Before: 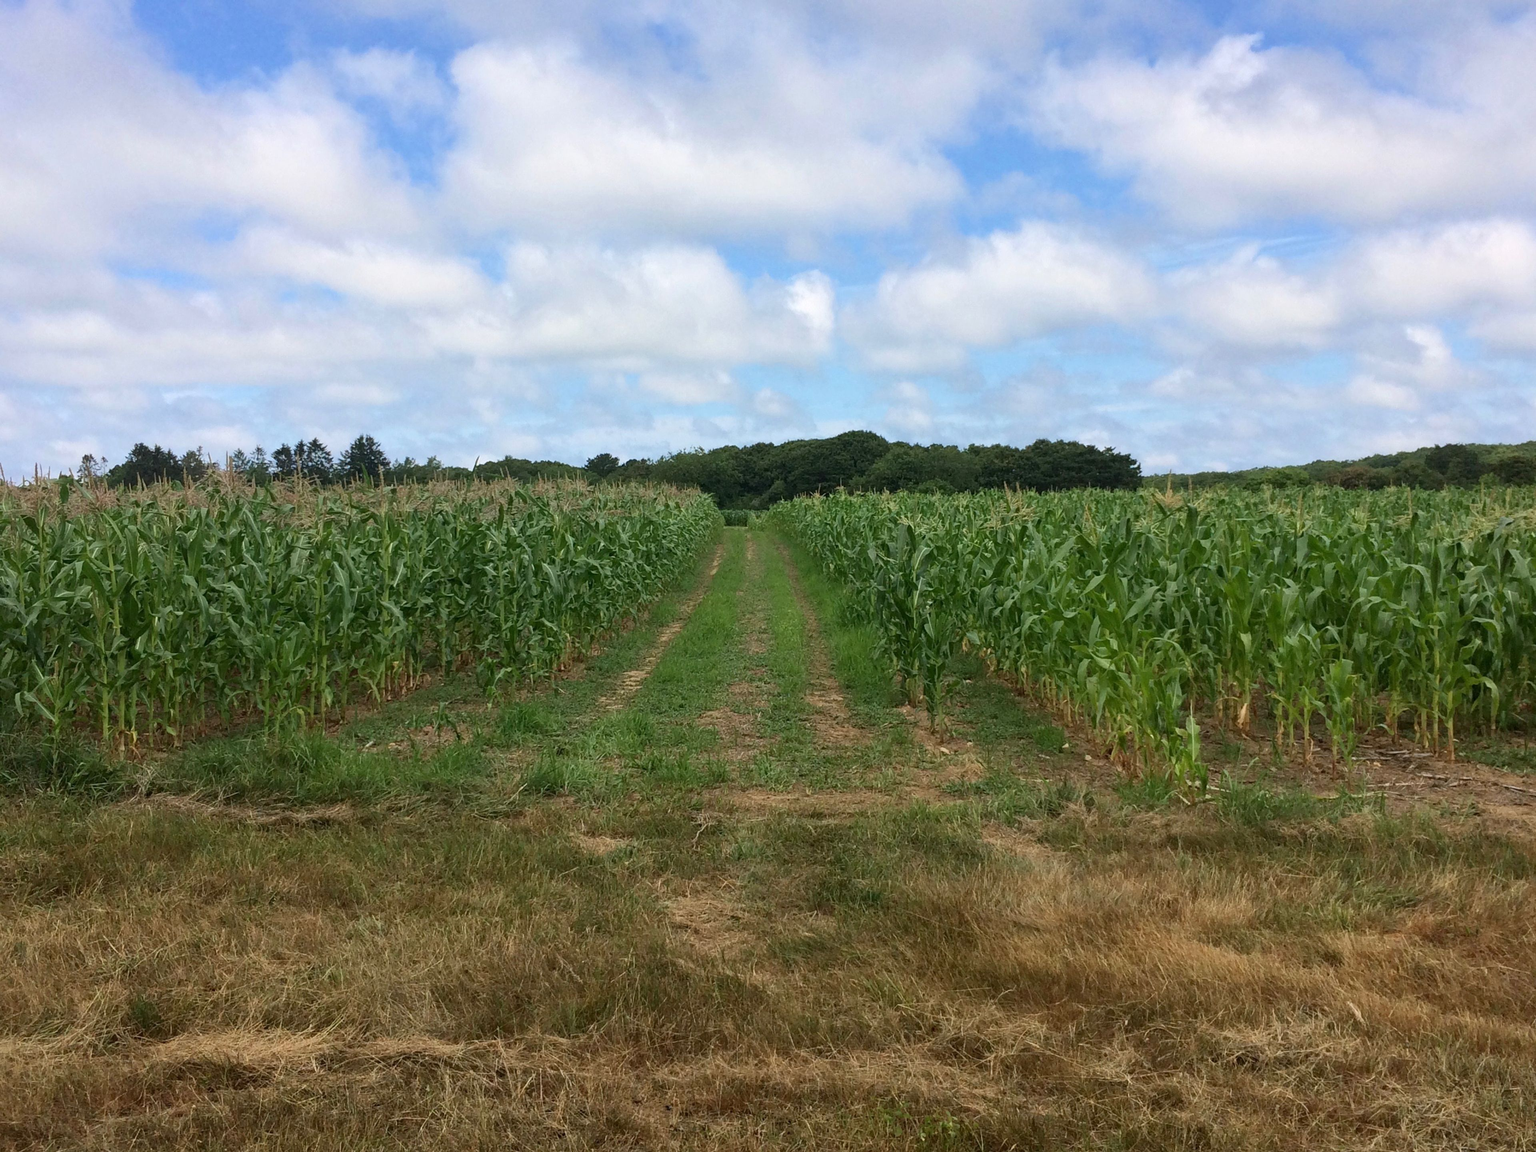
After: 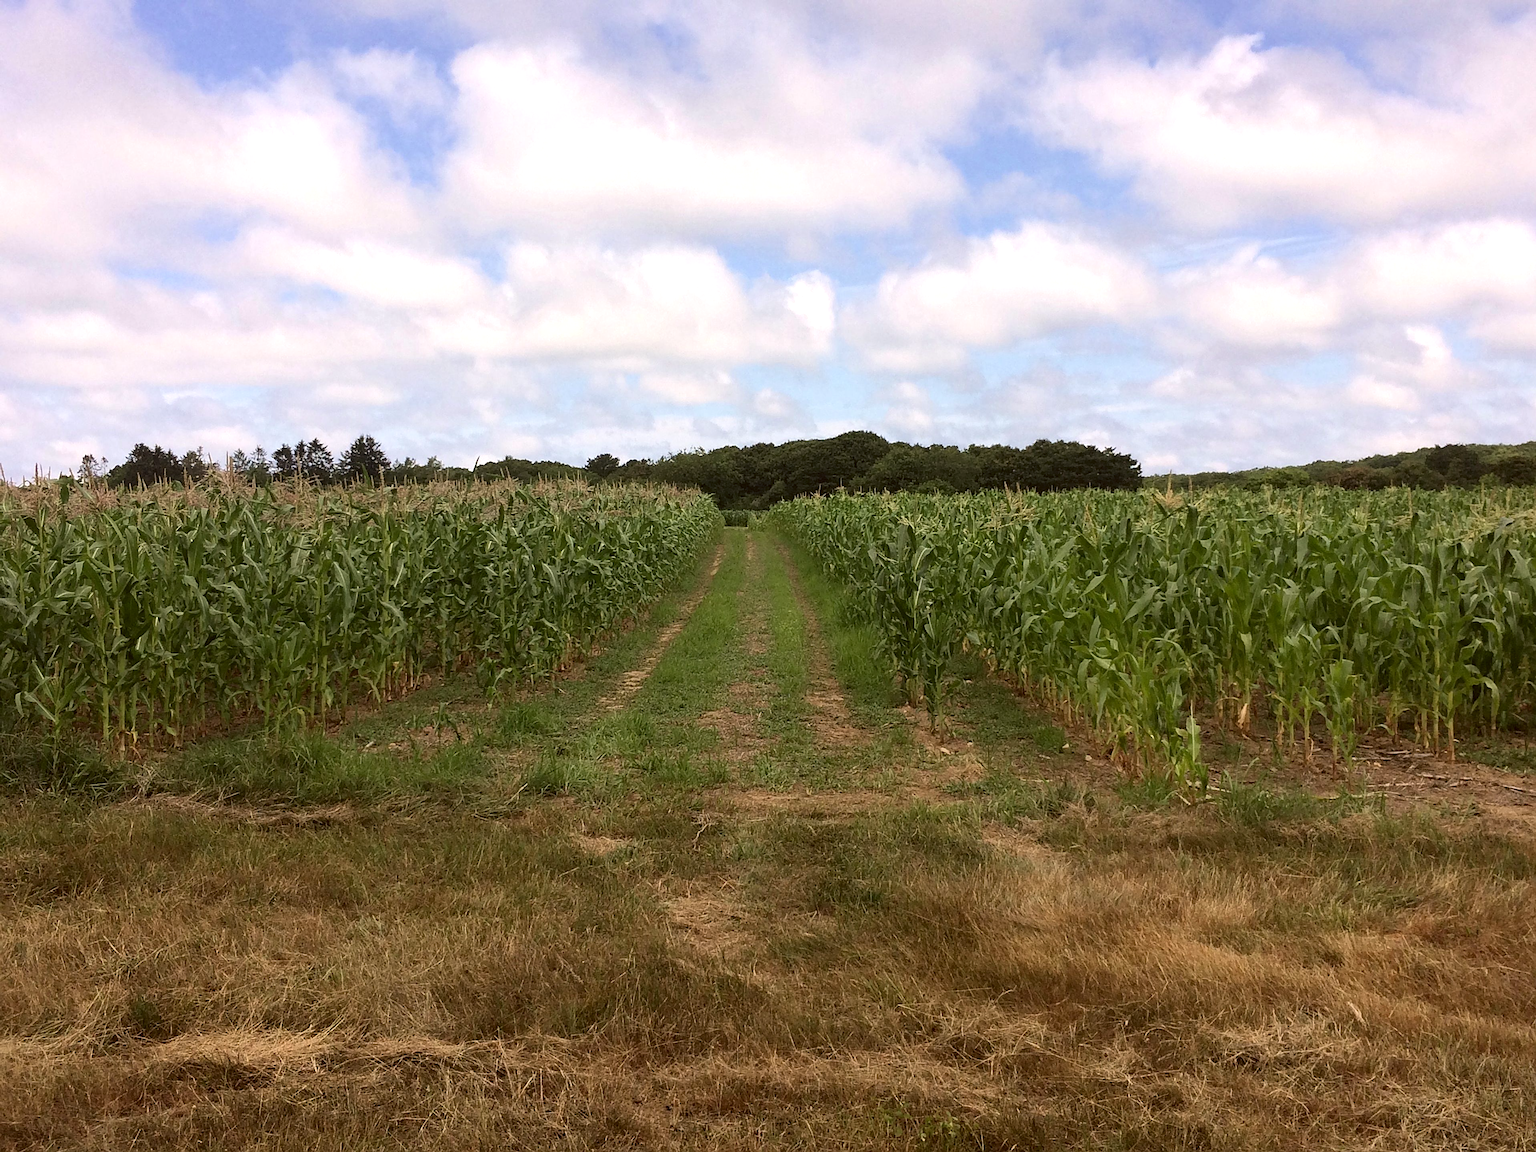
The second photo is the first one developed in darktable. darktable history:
sharpen: on, module defaults
tone equalizer: -8 EV -0.397 EV, -7 EV -0.425 EV, -6 EV -0.331 EV, -5 EV -0.256 EV, -3 EV 0.197 EV, -2 EV 0.336 EV, -1 EV 0.386 EV, +0 EV 0.425 EV, smoothing diameter 2.18%, edges refinement/feathering 19.71, mask exposure compensation -1.57 EV, filter diffusion 5
color correction: highlights a* 6.38, highlights b* 8.18, shadows a* 6.27, shadows b* 7.21, saturation 0.891
